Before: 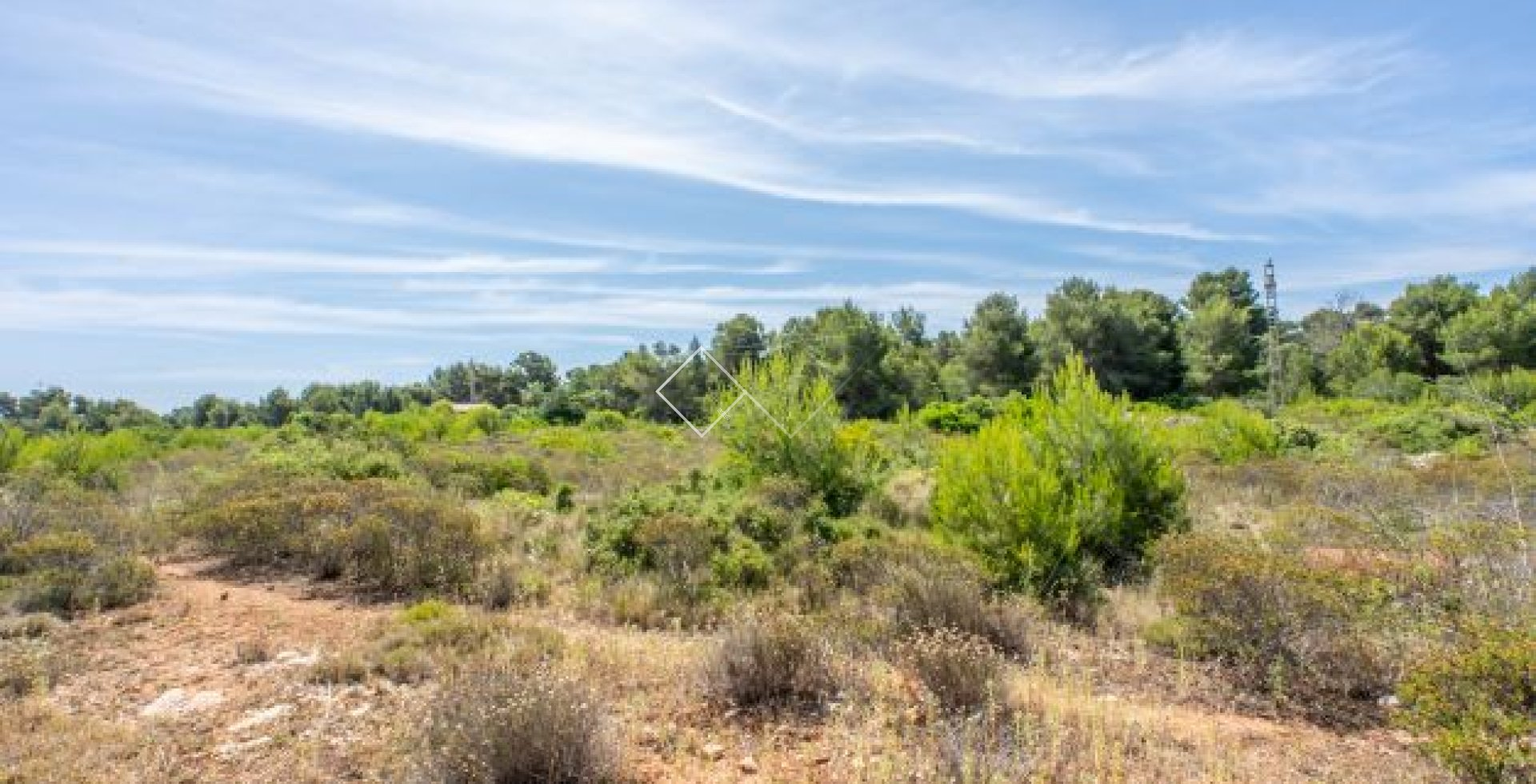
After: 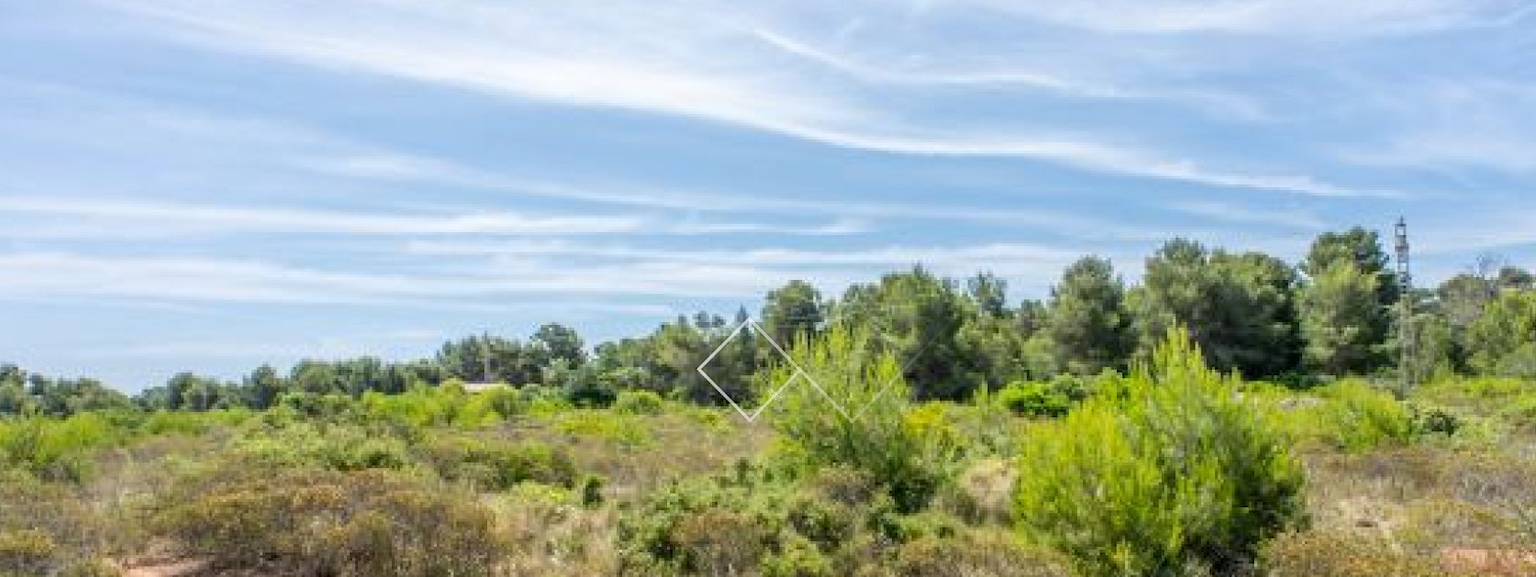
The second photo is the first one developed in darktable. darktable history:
crop: left 3.157%, top 8.925%, right 9.635%, bottom 26.843%
